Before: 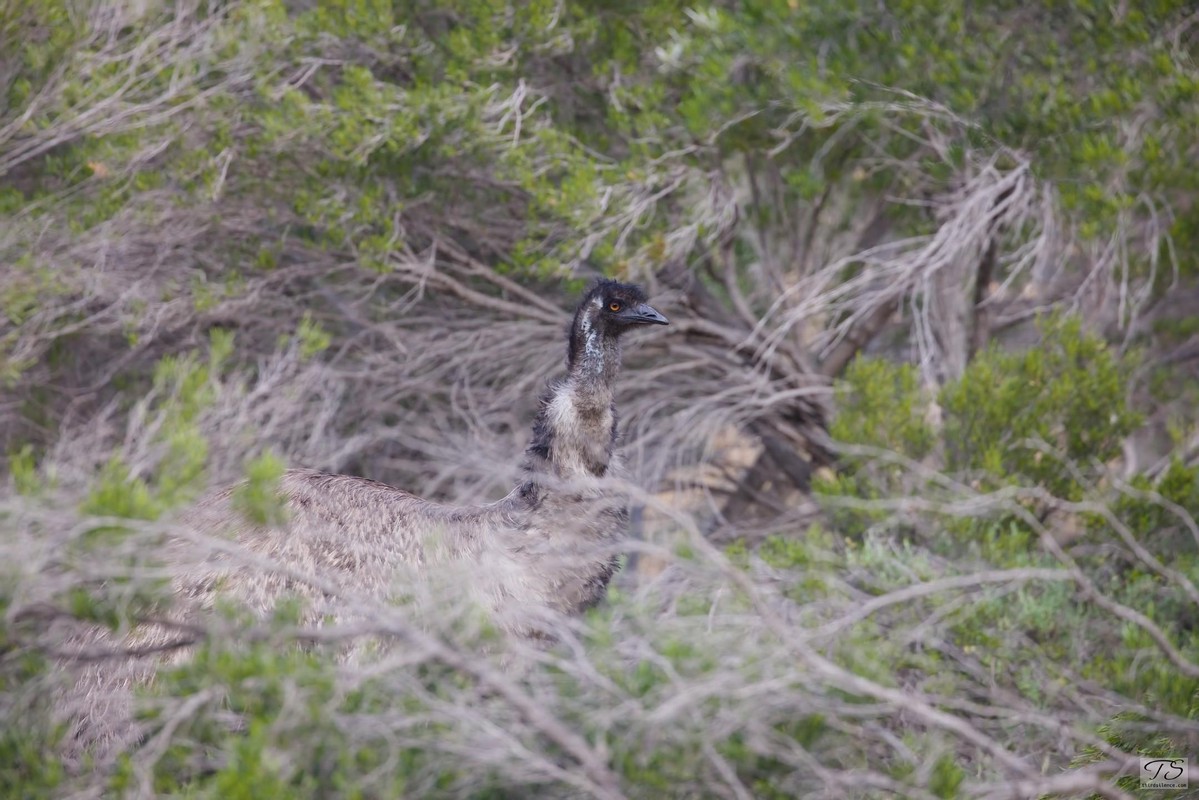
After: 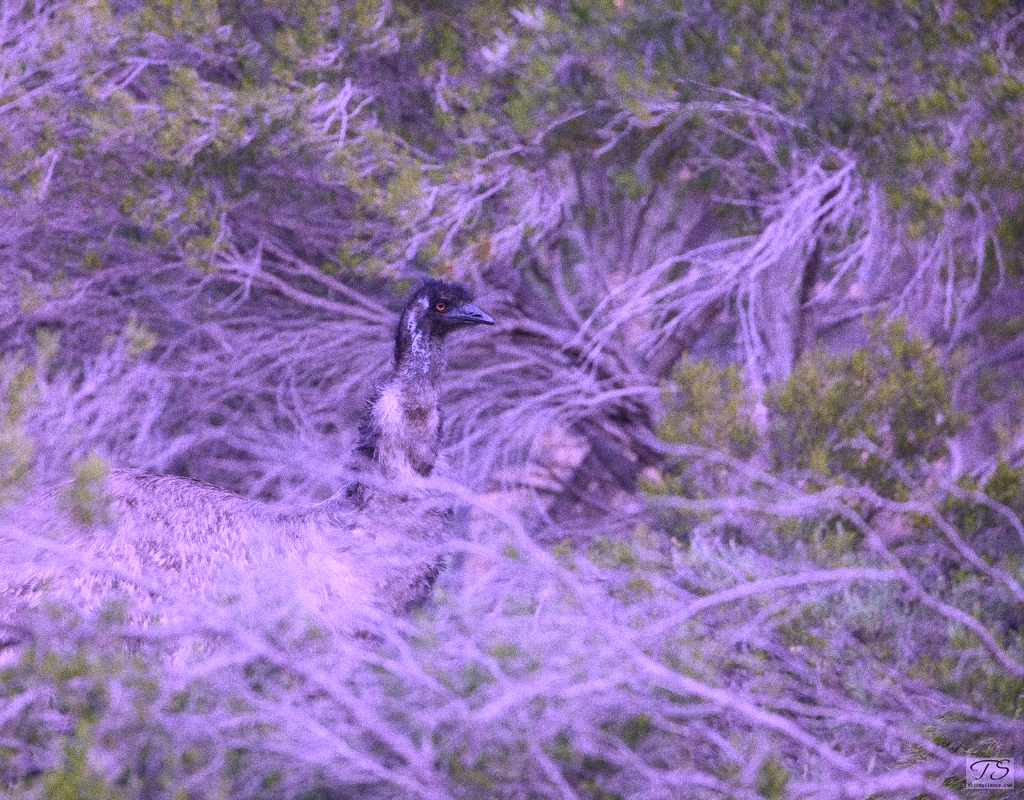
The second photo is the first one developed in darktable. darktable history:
exposure: exposure -0.072 EV, compensate highlight preservation false
white balance: red 1.066, blue 1.119
crop and rotate: left 14.584%
grain: coarseness 0.09 ISO, strength 40%
local contrast: detail 110%
color calibration: output R [1.107, -0.012, -0.003, 0], output B [0, 0, 1.308, 0], illuminant custom, x 0.389, y 0.387, temperature 3838.64 K
